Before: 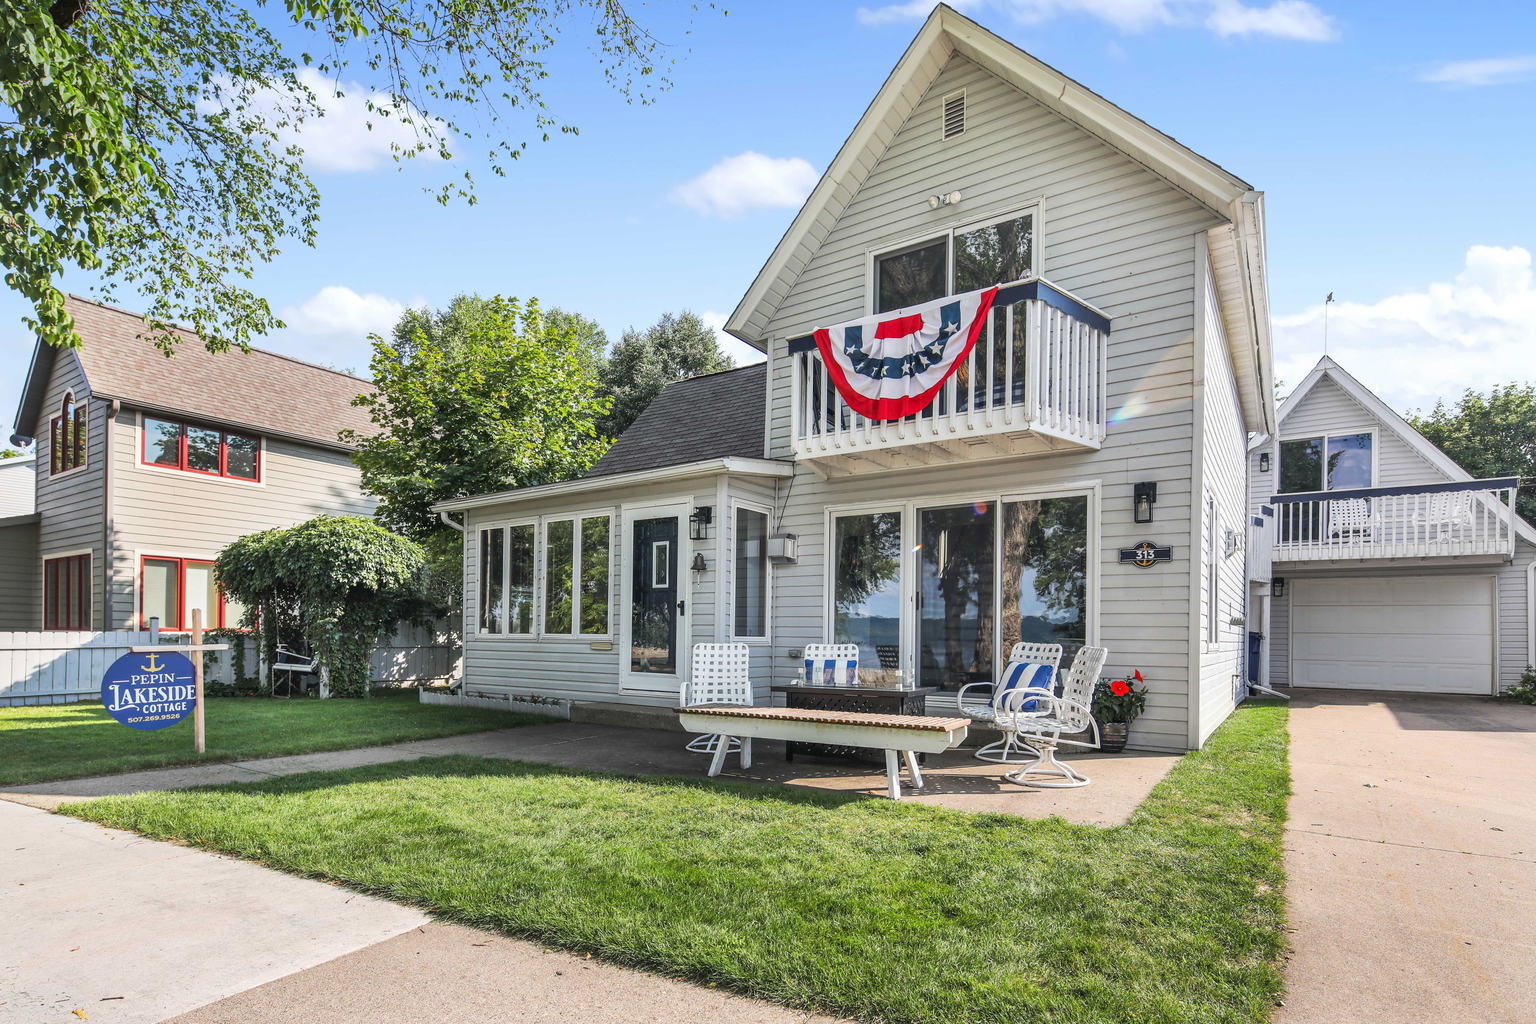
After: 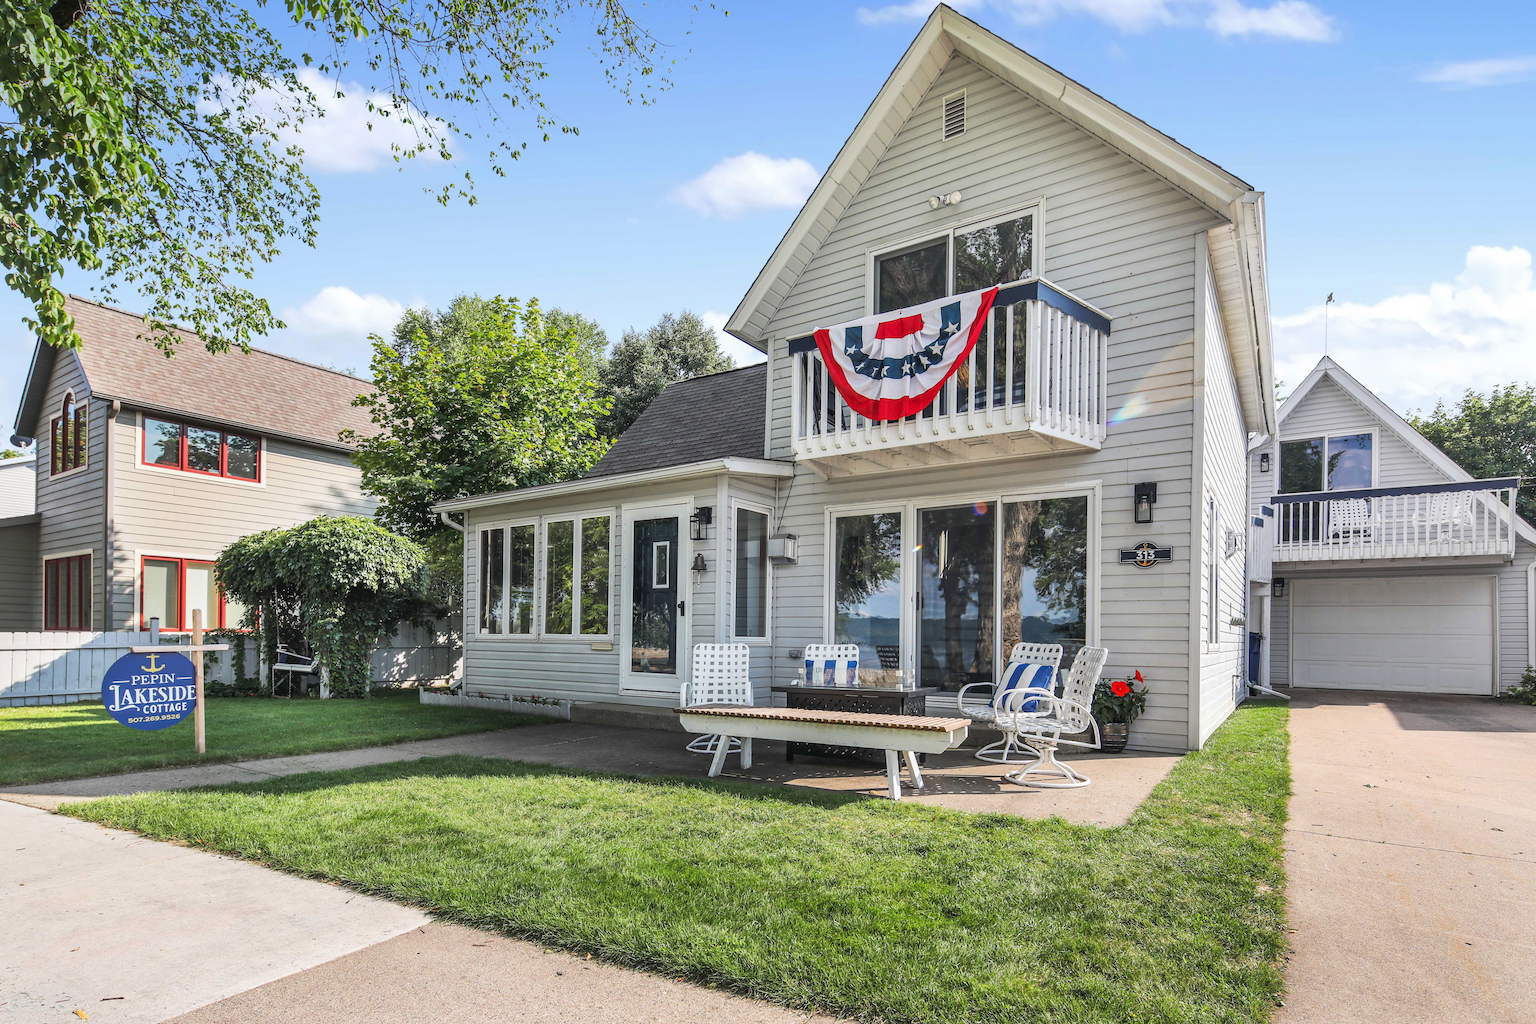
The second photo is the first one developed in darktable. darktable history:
color zones: curves: ch0 [(0, 0.5) (0.125, 0.4) (0.25, 0.5) (0.375, 0.4) (0.5, 0.4) (0.625, 0.35) (0.75, 0.35) (0.875, 0.5)]; ch1 [(0, 0.35) (0.125, 0.45) (0.25, 0.35) (0.375, 0.35) (0.5, 0.35) (0.625, 0.35) (0.75, 0.45) (0.875, 0.35)]; ch2 [(0, 0.6) (0.125, 0.5) (0.25, 0.5) (0.375, 0.6) (0.5, 0.6) (0.625, 0.5) (0.75, 0.5) (0.875, 0.5)], mix -92.59%
